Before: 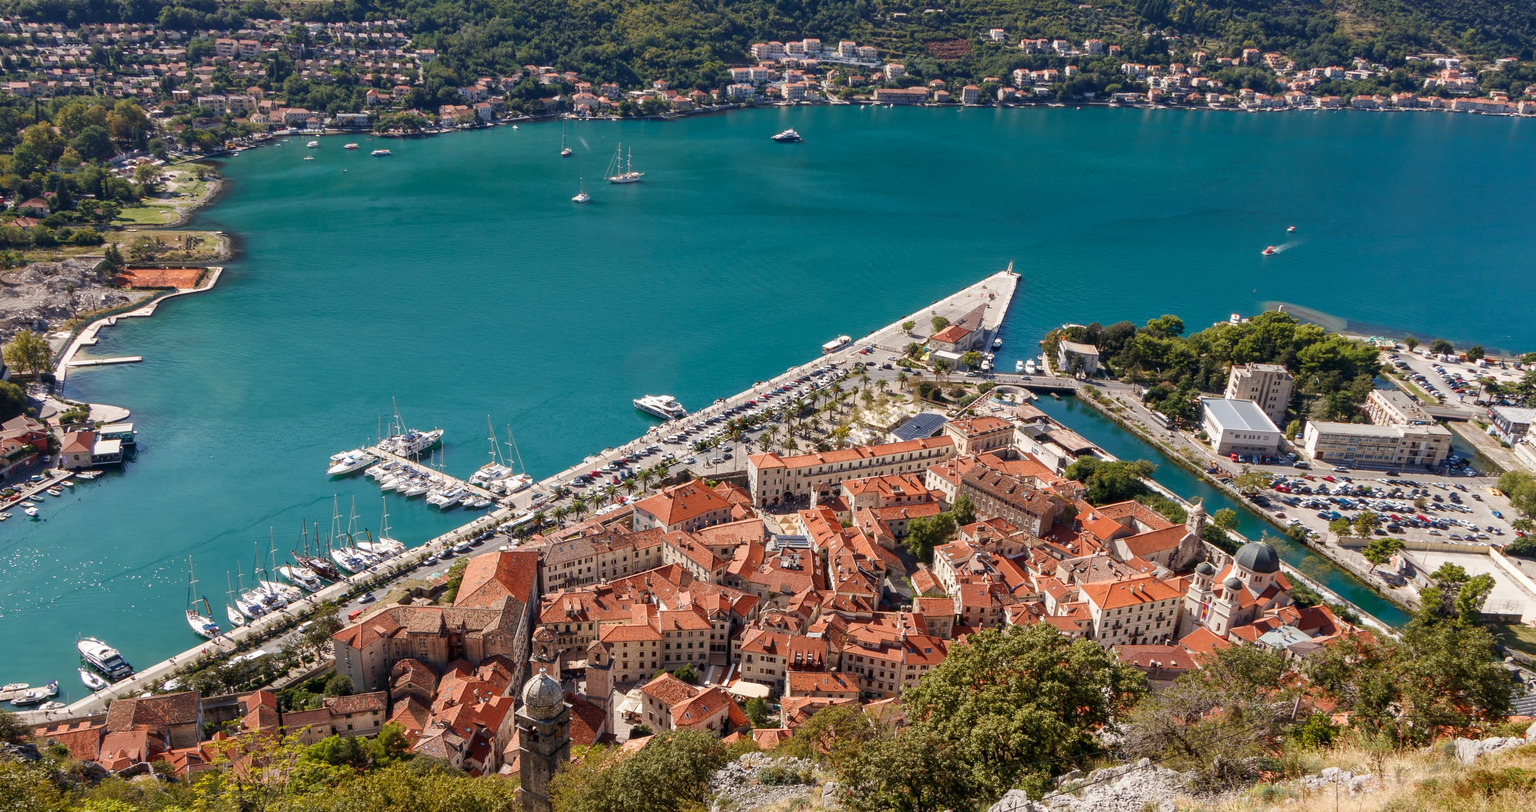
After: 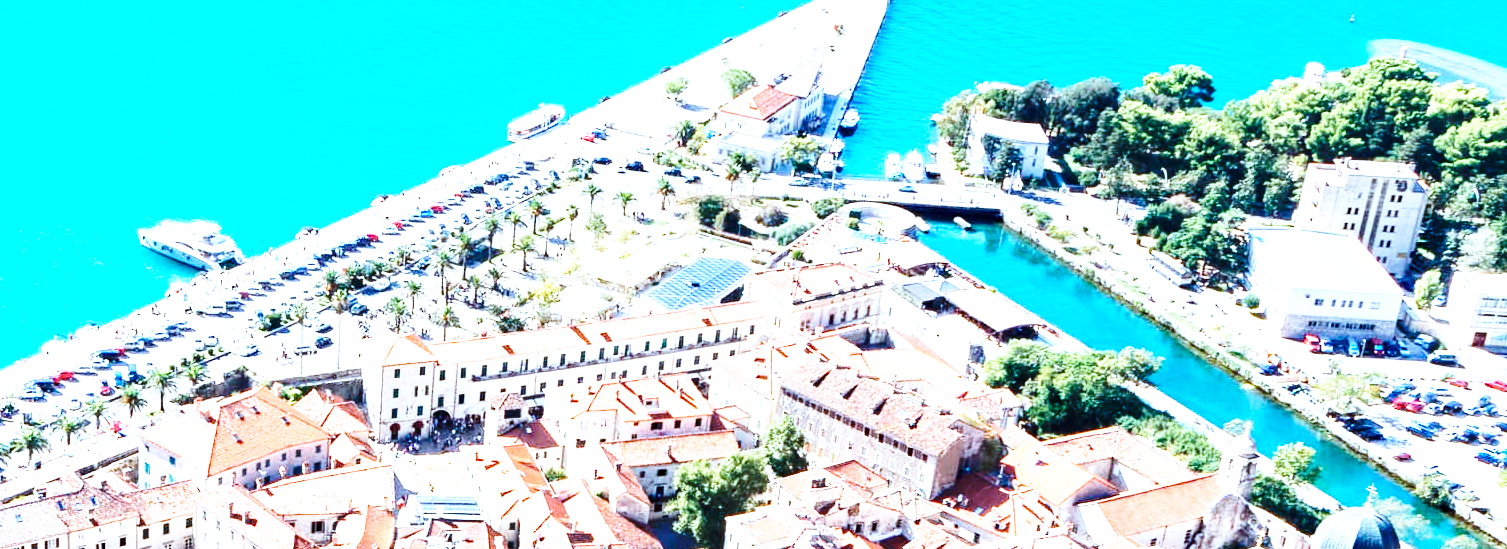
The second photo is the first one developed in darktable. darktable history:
haze removal: compatibility mode true, adaptive false
tone equalizer: -8 EV -0.75 EV, -7 EV -0.7 EV, -6 EV -0.6 EV, -5 EV -0.4 EV, -3 EV 0.4 EV, -2 EV 0.6 EV, -1 EV 0.7 EV, +0 EV 0.75 EV, edges refinement/feathering 500, mask exposure compensation -1.57 EV, preserve details no
color calibration: illuminant custom, x 0.432, y 0.395, temperature 3098 K
exposure: black level correction 0, exposure 1.55 EV, compensate exposure bias true, compensate highlight preservation false
contrast brightness saturation: contrast 0.01, saturation -0.05
base curve: curves: ch0 [(0, 0) (0.032, 0.037) (0.105, 0.228) (0.435, 0.76) (0.856, 0.983) (1, 1)], preserve colors none
crop: left 36.607%, top 34.735%, right 13.146%, bottom 30.611%
